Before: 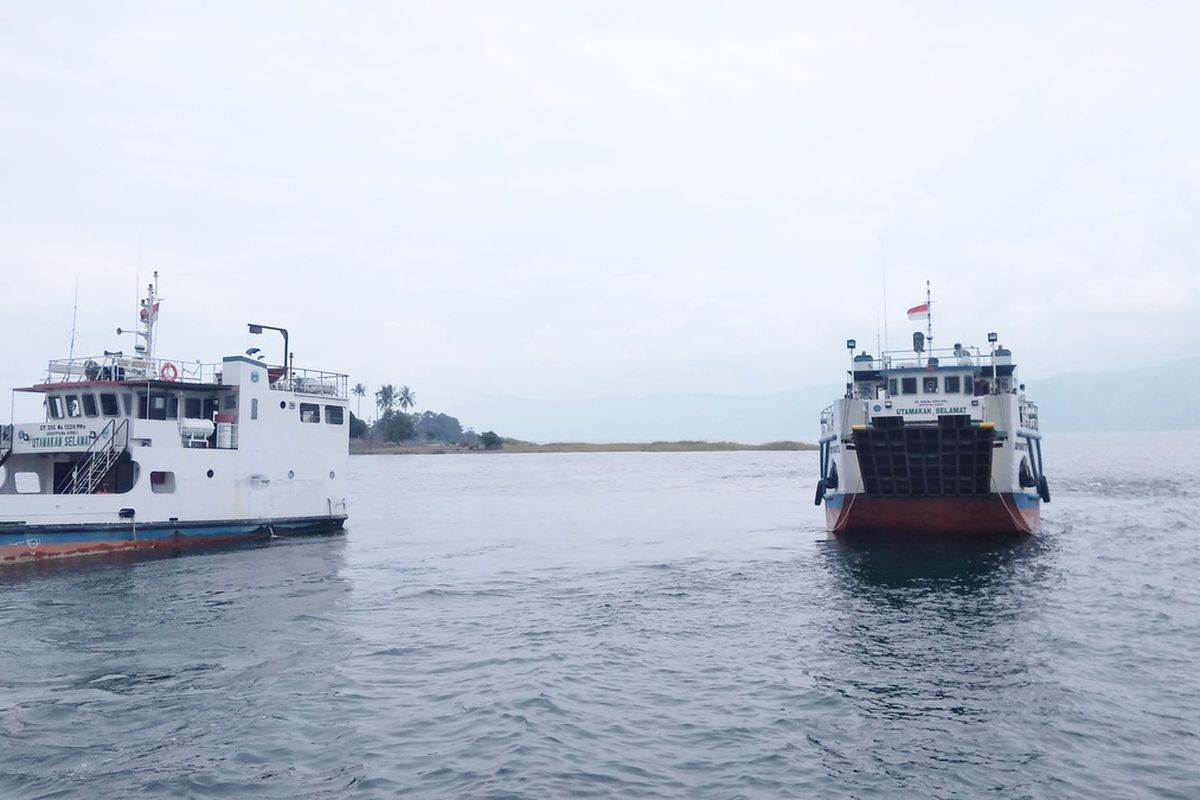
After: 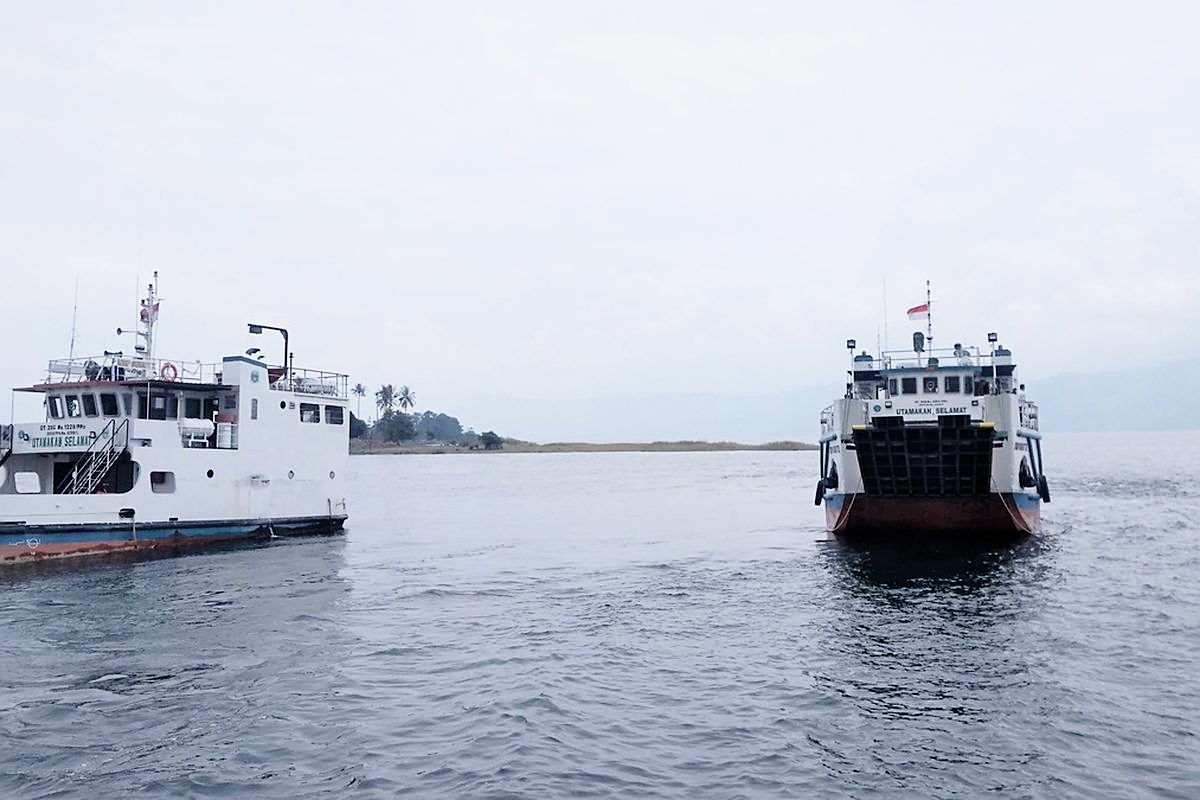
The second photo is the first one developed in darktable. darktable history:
sharpen: on, module defaults
filmic rgb: black relative exposure -4.93 EV, white relative exposure 2.84 EV, hardness 3.72
